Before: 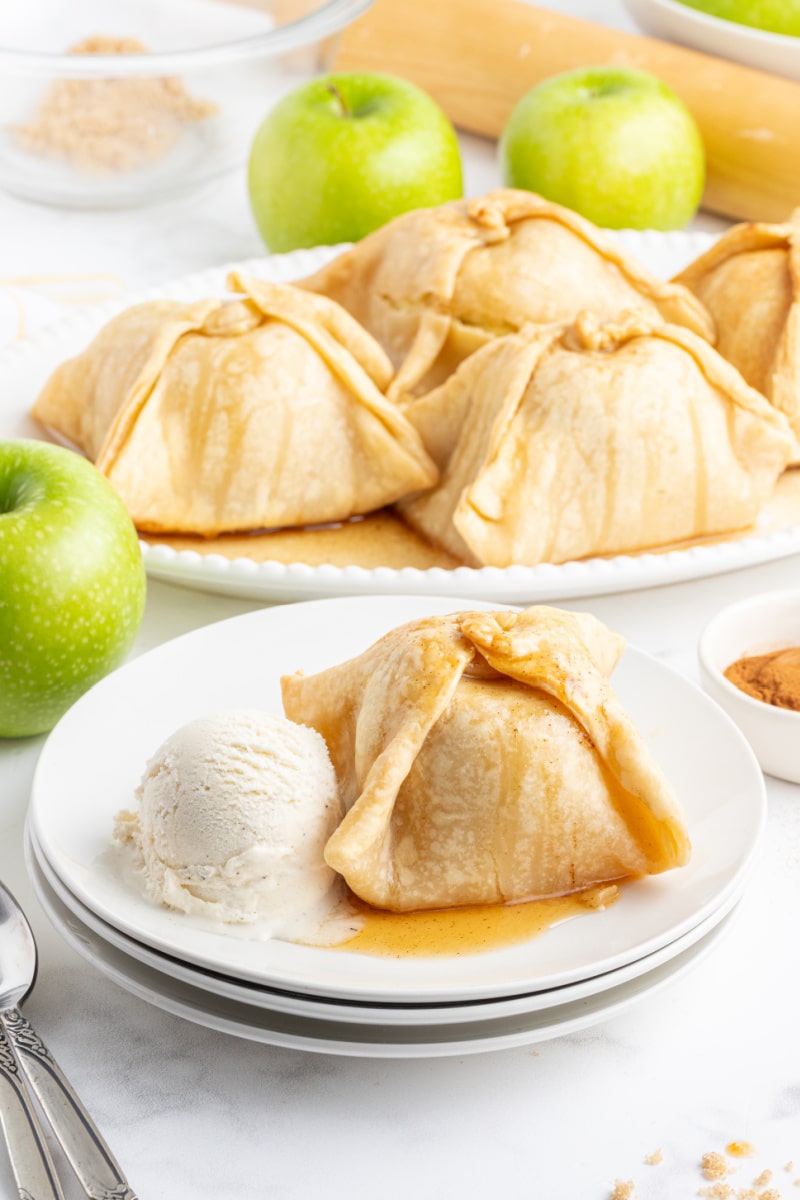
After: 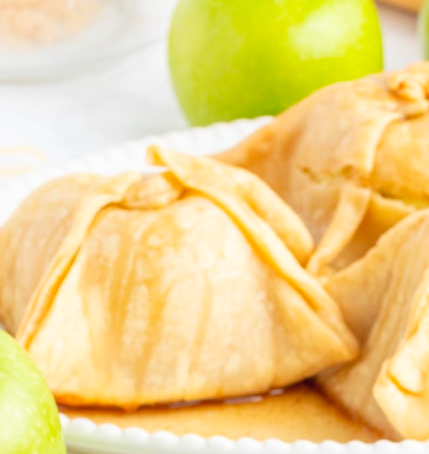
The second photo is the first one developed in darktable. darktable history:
contrast brightness saturation: brightness 0.09, saturation 0.19
crop: left 10.121%, top 10.631%, right 36.218%, bottom 51.526%
